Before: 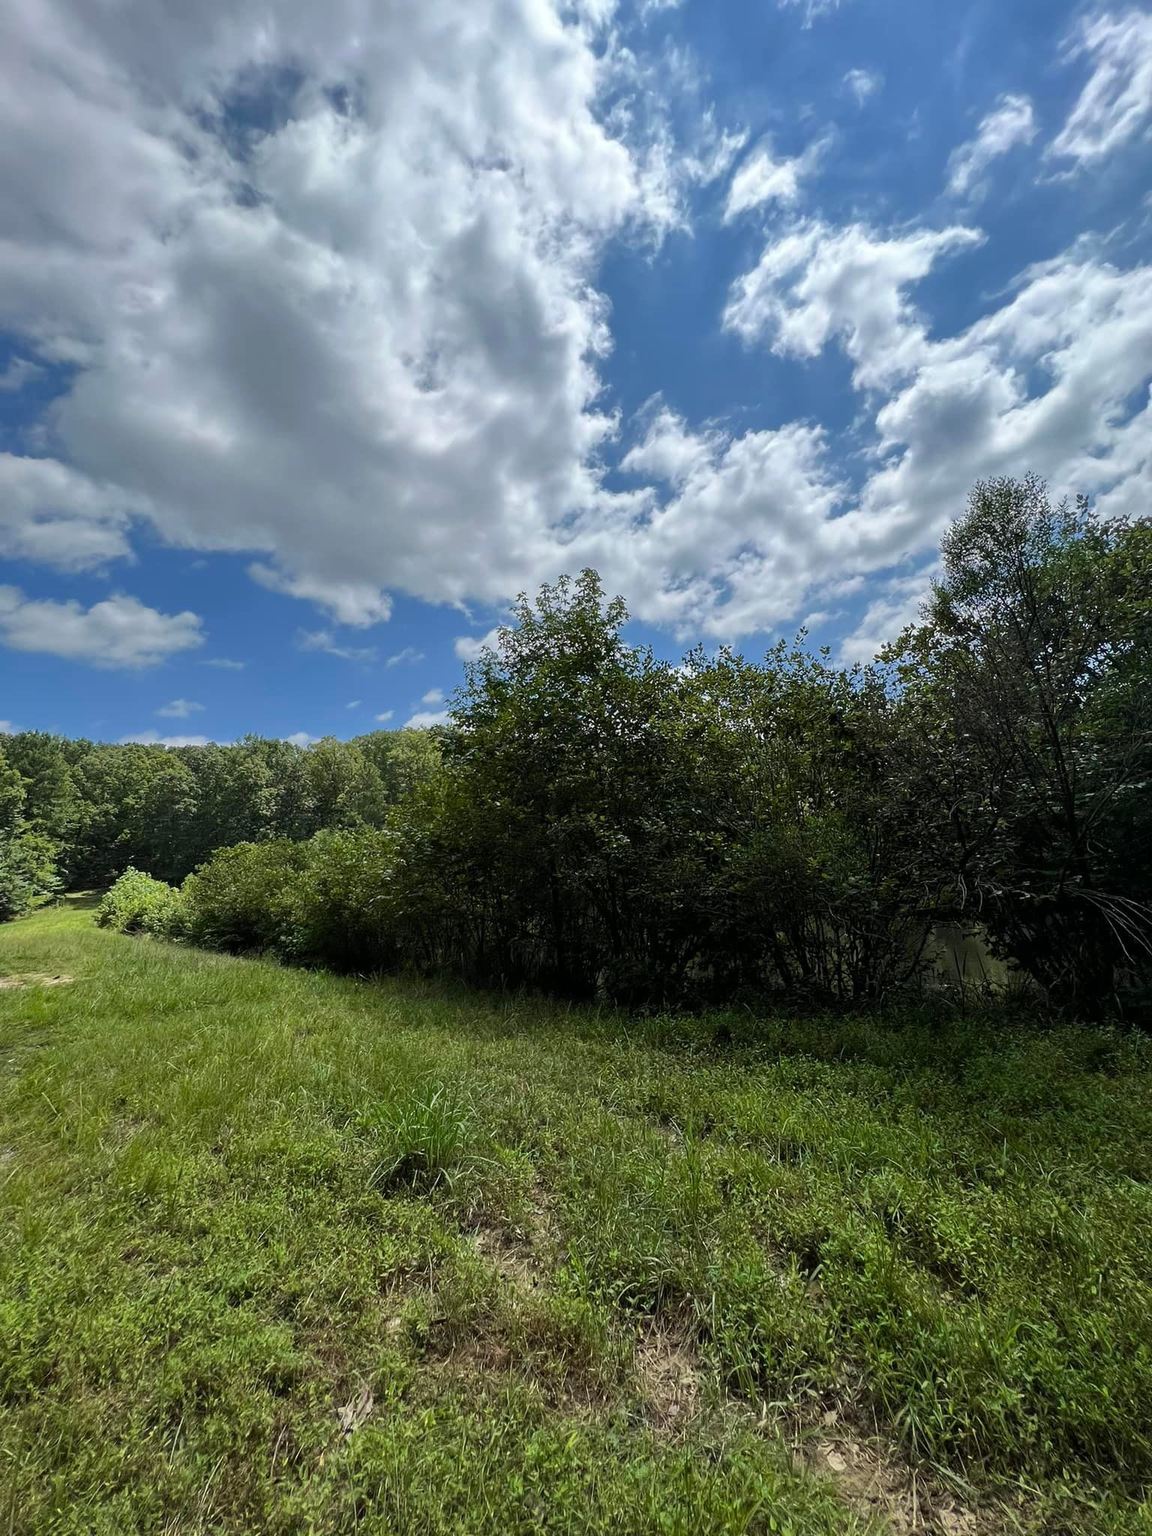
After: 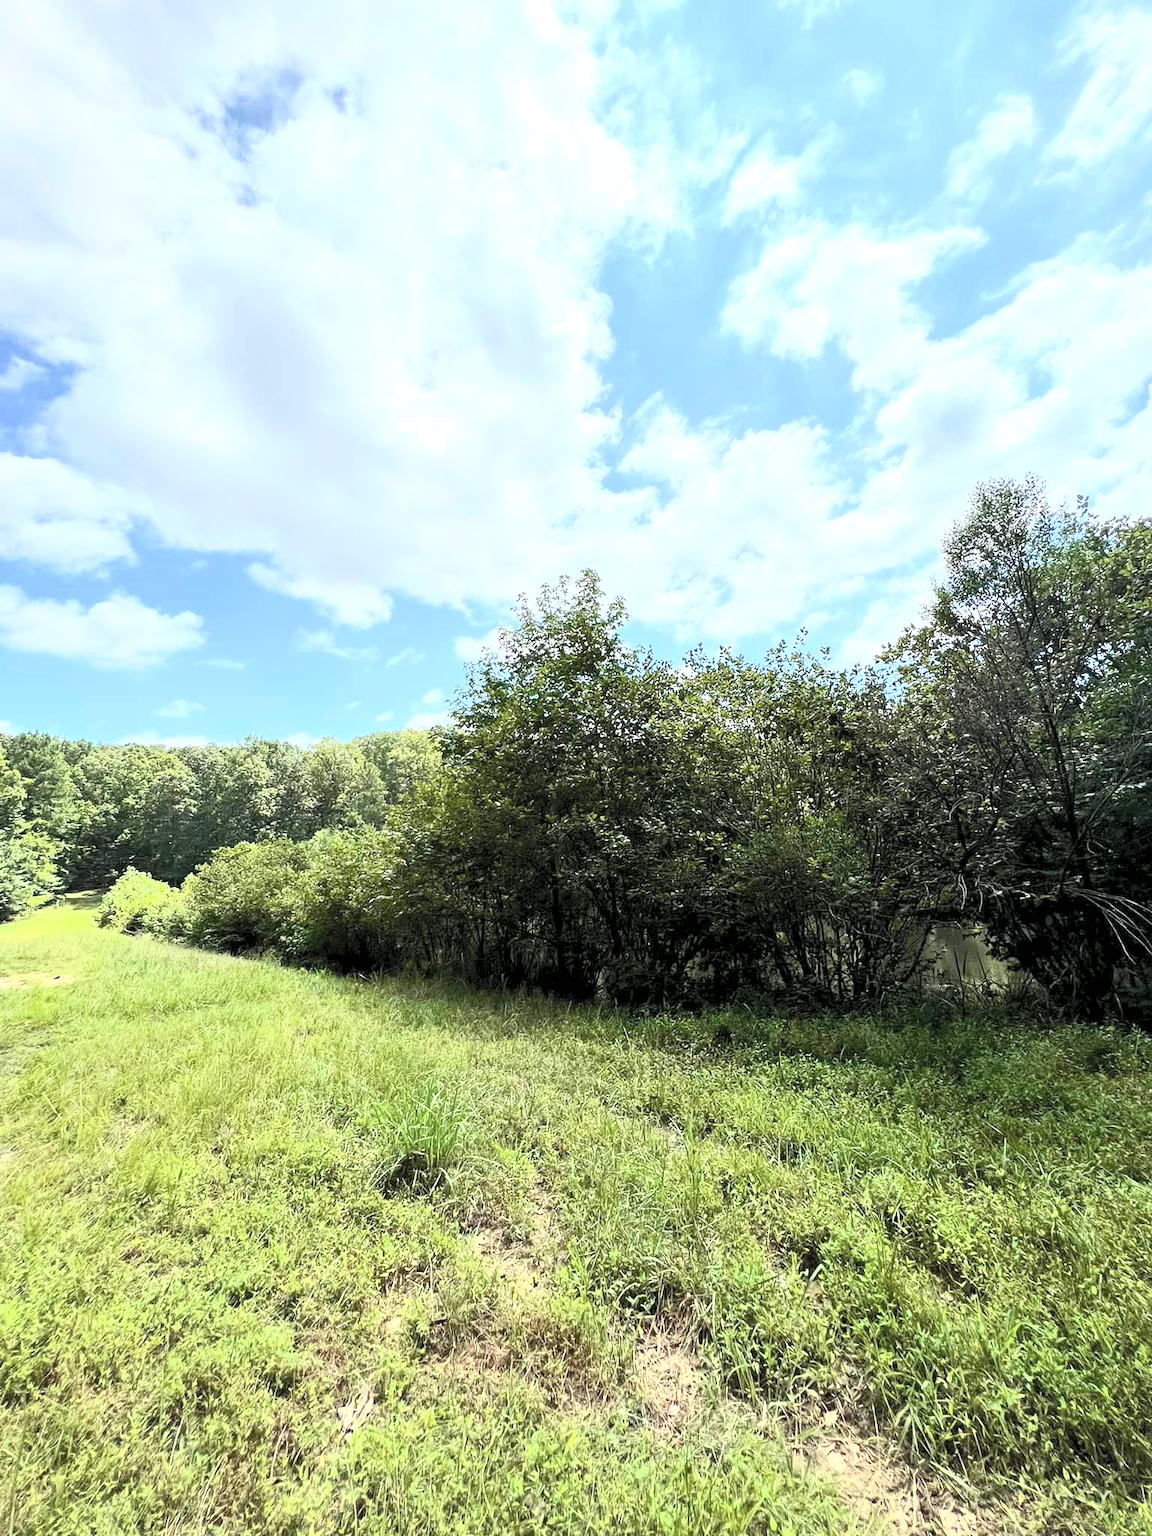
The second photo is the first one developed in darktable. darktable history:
contrast brightness saturation: contrast 0.393, brightness 0.542
exposure: black level correction 0.001, exposure 1 EV, compensate highlight preservation false
